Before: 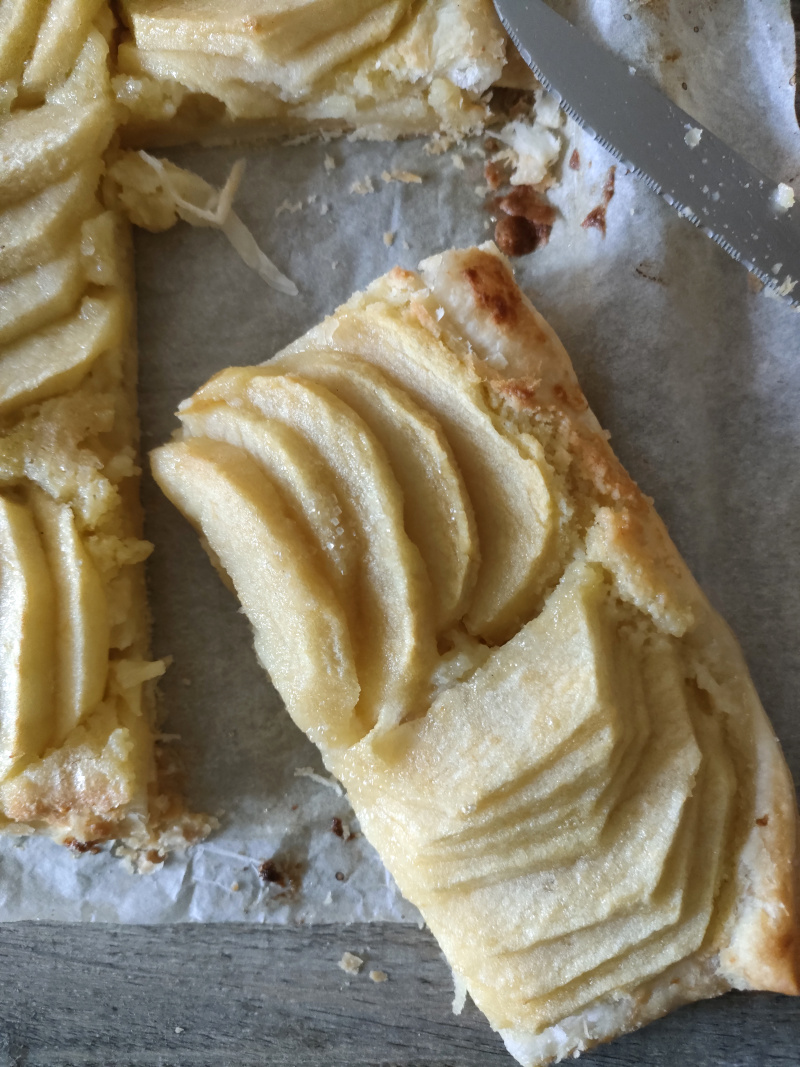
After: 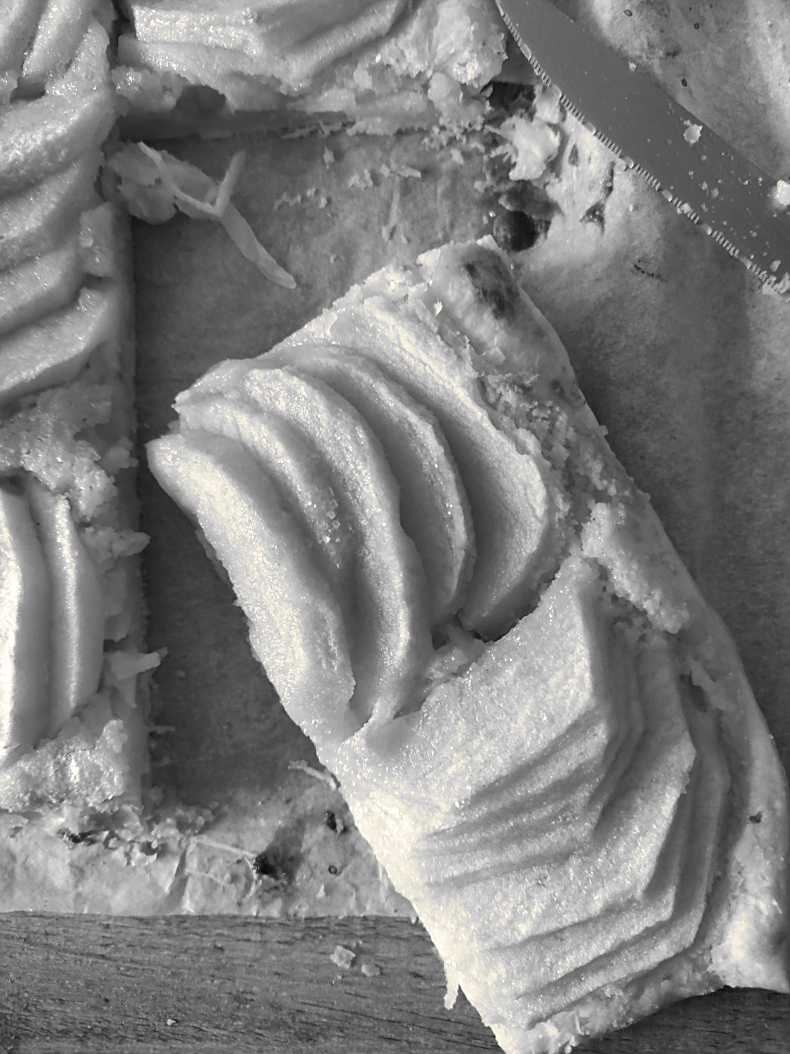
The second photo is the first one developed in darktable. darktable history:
split-toning: shadows › hue 43.2°, shadows › saturation 0, highlights › hue 50.4°, highlights › saturation 1
sharpen: on, module defaults
crop and rotate: angle -0.5°
monochrome: on, module defaults
